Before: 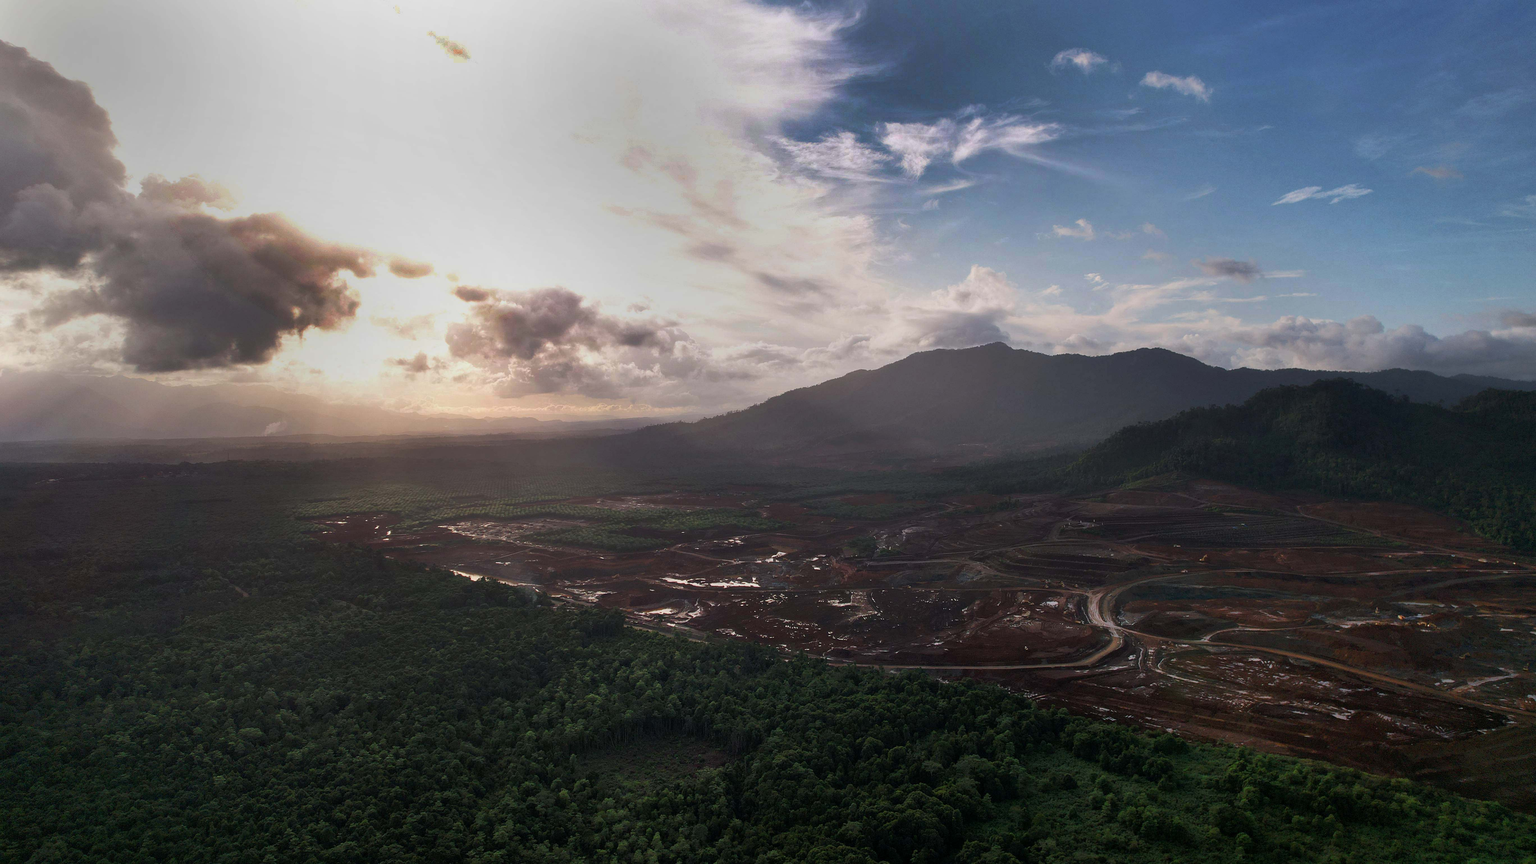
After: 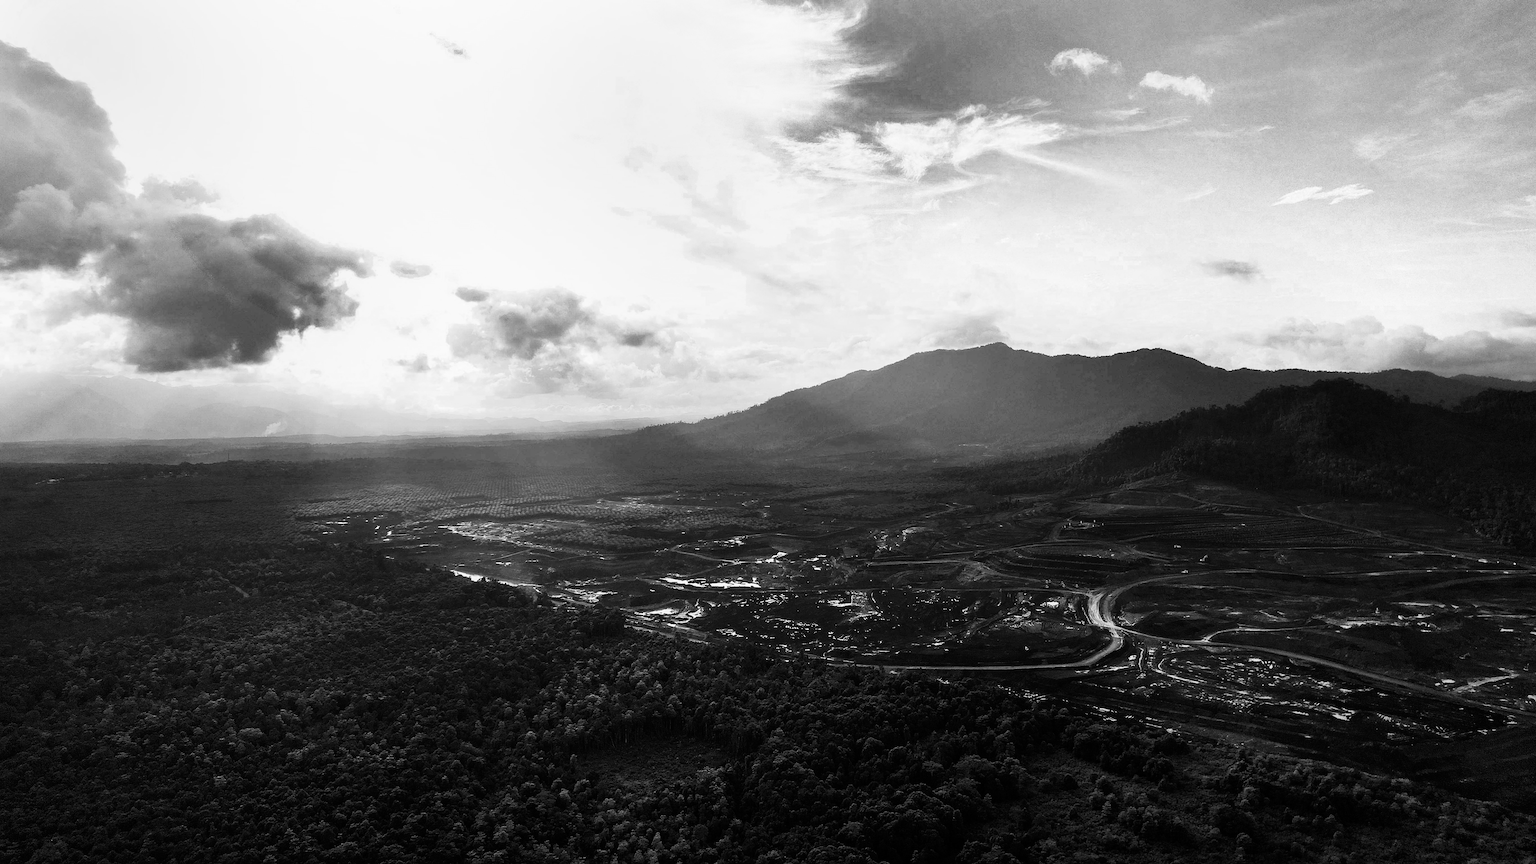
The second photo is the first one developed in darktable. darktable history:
contrast equalizer: octaves 7, y [[0.6 ×6], [0.55 ×6], [0 ×6], [0 ×6], [0 ×6]], mix 0.15
denoise (profiled): strength 1.2, preserve shadows 0, a [-1, 0, 0], y [[0.5 ×7] ×4, [0 ×7], [0.5 ×7]], compensate highlight preservation false
monochrome: on, module defaults
rgb curve: curves: ch0 [(0, 0) (0.21, 0.15) (0.24, 0.21) (0.5, 0.75) (0.75, 0.96) (0.89, 0.99) (1, 1)]; ch1 [(0, 0.02) (0.21, 0.13) (0.25, 0.2) (0.5, 0.67) (0.75, 0.9) (0.89, 0.97) (1, 1)]; ch2 [(0, 0.02) (0.21, 0.13) (0.25, 0.2) (0.5, 0.67) (0.75, 0.9) (0.89, 0.97) (1, 1)], compensate middle gray true
sharpen: amount 0.2
color balance rgb: shadows lift › chroma 1%, shadows lift › hue 113°, highlights gain › chroma 0.2%, highlights gain › hue 333°, perceptual saturation grading › global saturation 20%, perceptual saturation grading › highlights -50%, perceptual saturation grading › shadows 25%, contrast -10%
color zones: curves: ch0 [(0, 0.5) (0.125, 0.4) (0.25, 0.5) (0.375, 0.4) (0.5, 0.4) (0.625, 0.6) (0.75, 0.6) (0.875, 0.5)]; ch1 [(0, 0.35) (0.125, 0.45) (0.25, 0.35) (0.375, 0.35) (0.5, 0.35) (0.625, 0.35) (0.75, 0.45) (0.875, 0.35)]; ch2 [(0, 0.6) (0.125, 0.5) (0.25, 0.5) (0.375, 0.6) (0.5, 0.6) (0.625, 0.5) (0.75, 0.5) (0.875, 0.5)]
